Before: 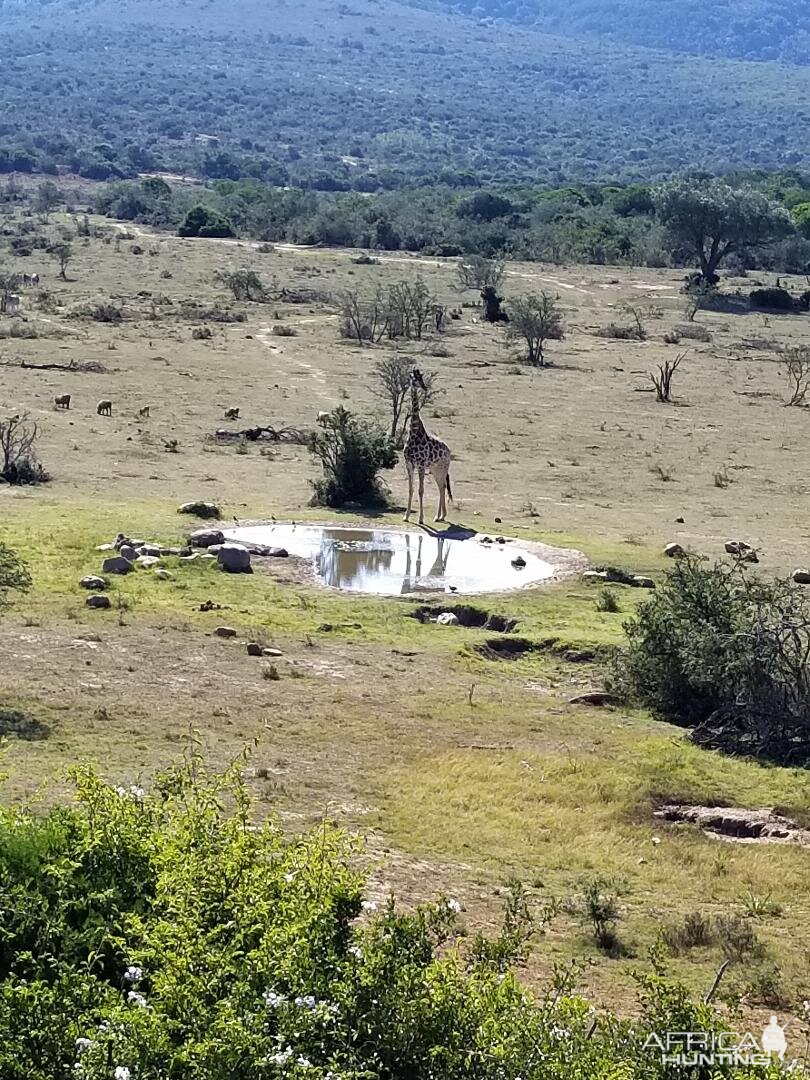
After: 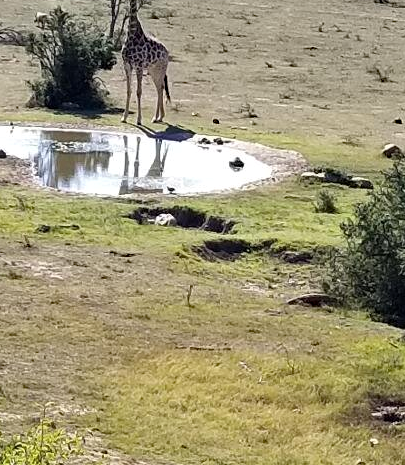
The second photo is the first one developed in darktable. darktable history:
crop: left 34.849%, top 36.951%, right 15.104%, bottom 19.941%
haze removal: compatibility mode true, adaptive false
